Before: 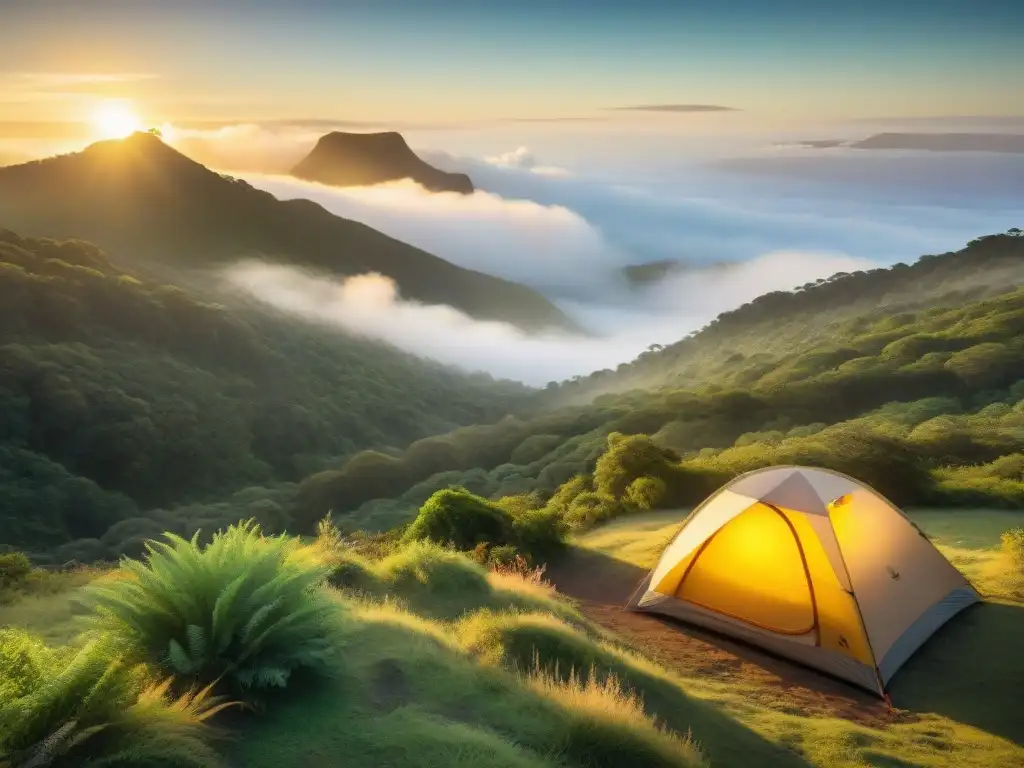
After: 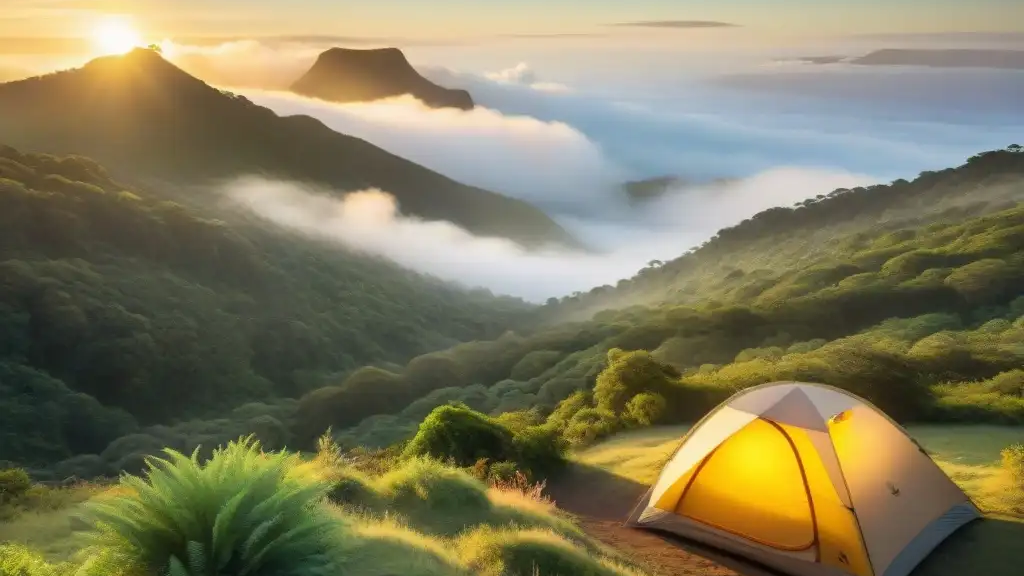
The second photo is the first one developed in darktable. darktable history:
crop: top 11.031%, bottom 13.936%
